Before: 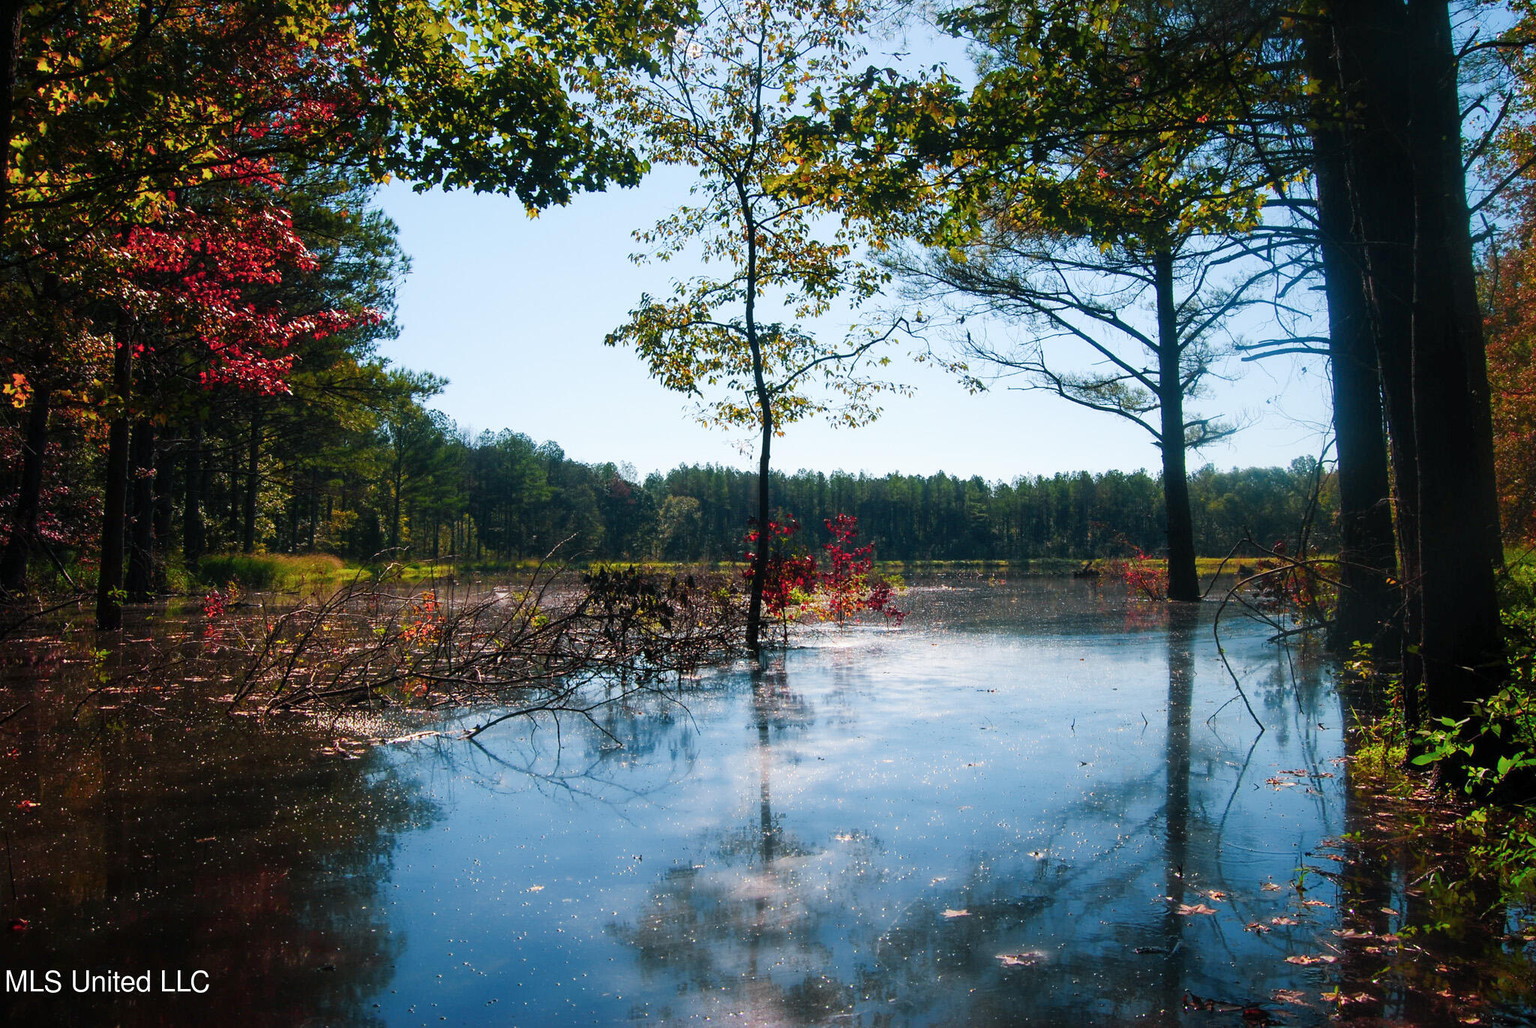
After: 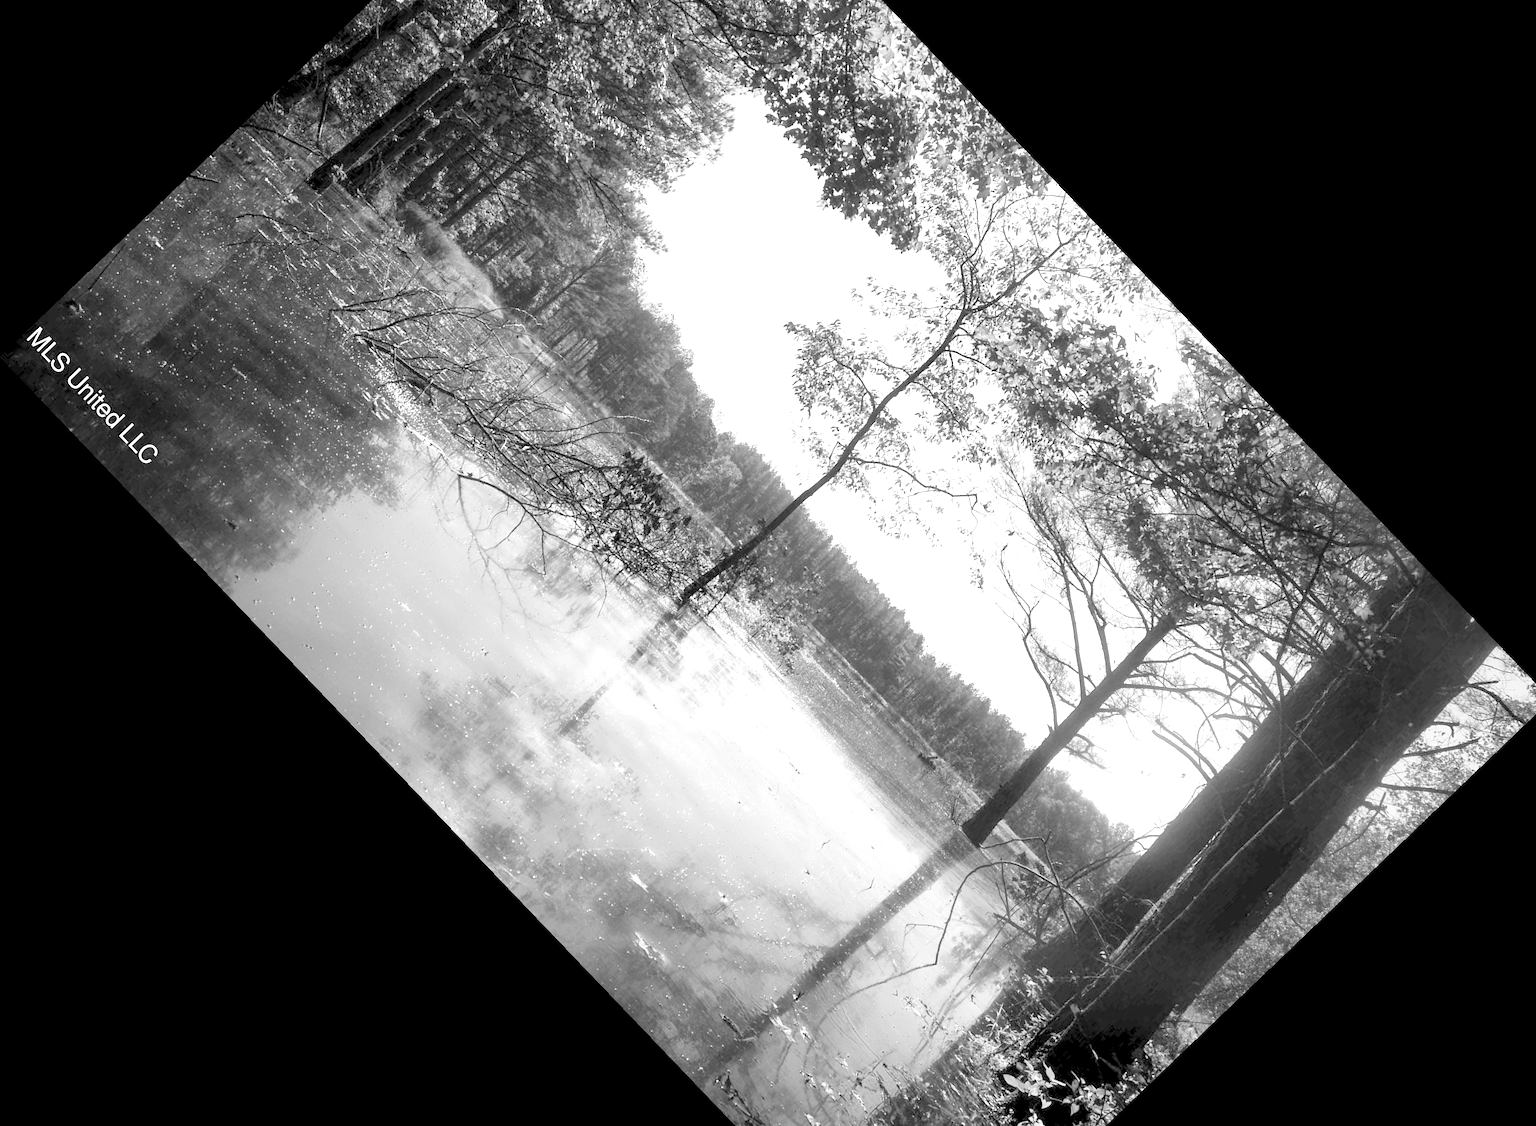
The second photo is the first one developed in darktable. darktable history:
crop and rotate: angle -46.26°, top 16.234%, right 0.912%, bottom 11.704%
levels: levels [0.072, 0.414, 0.976]
contrast brightness saturation: brightness 0.18, saturation -0.5
monochrome: a 1.94, b -0.638
rotate and perspective: automatic cropping original format, crop left 0, crop top 0
exposure: black level correction 0, exposure 0.7 EV, compensate exposure bias true, compensate highlight preservation false
